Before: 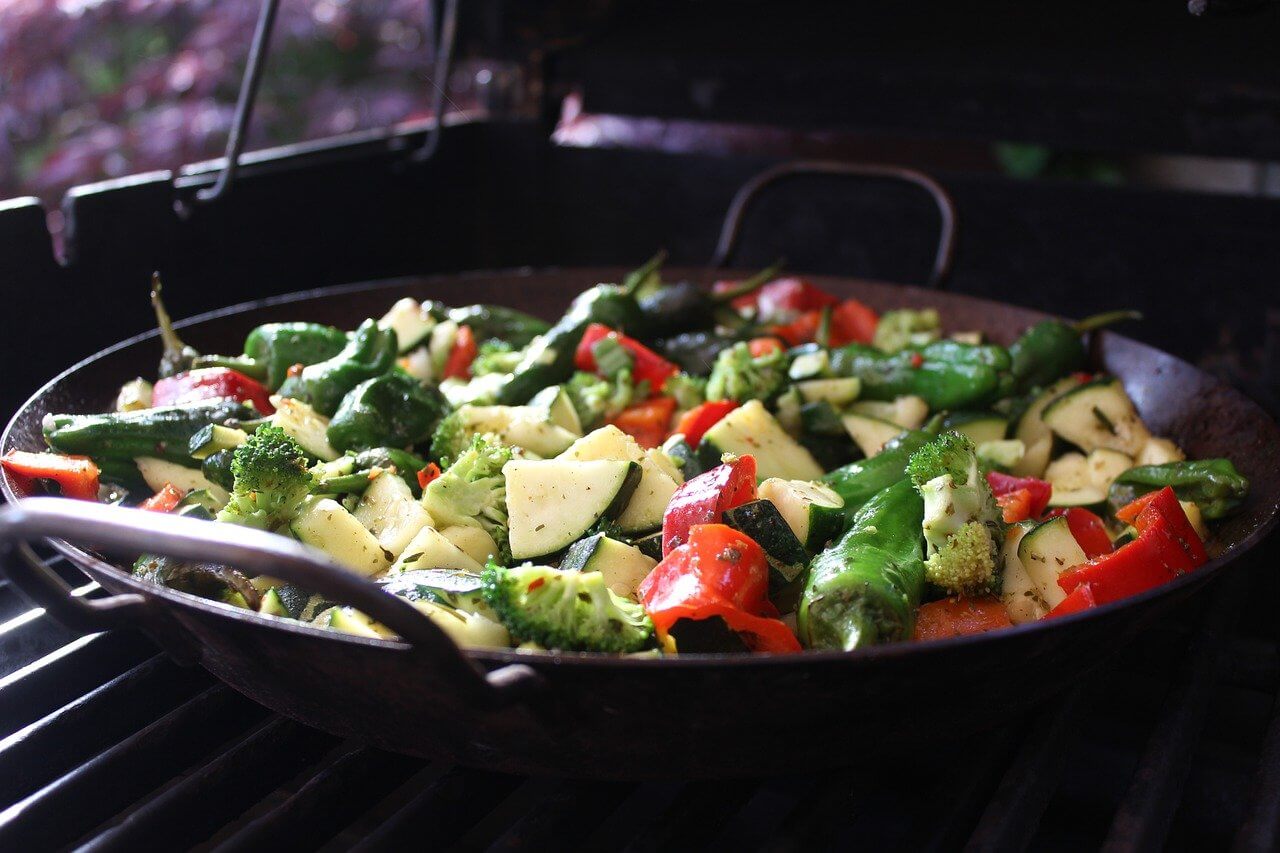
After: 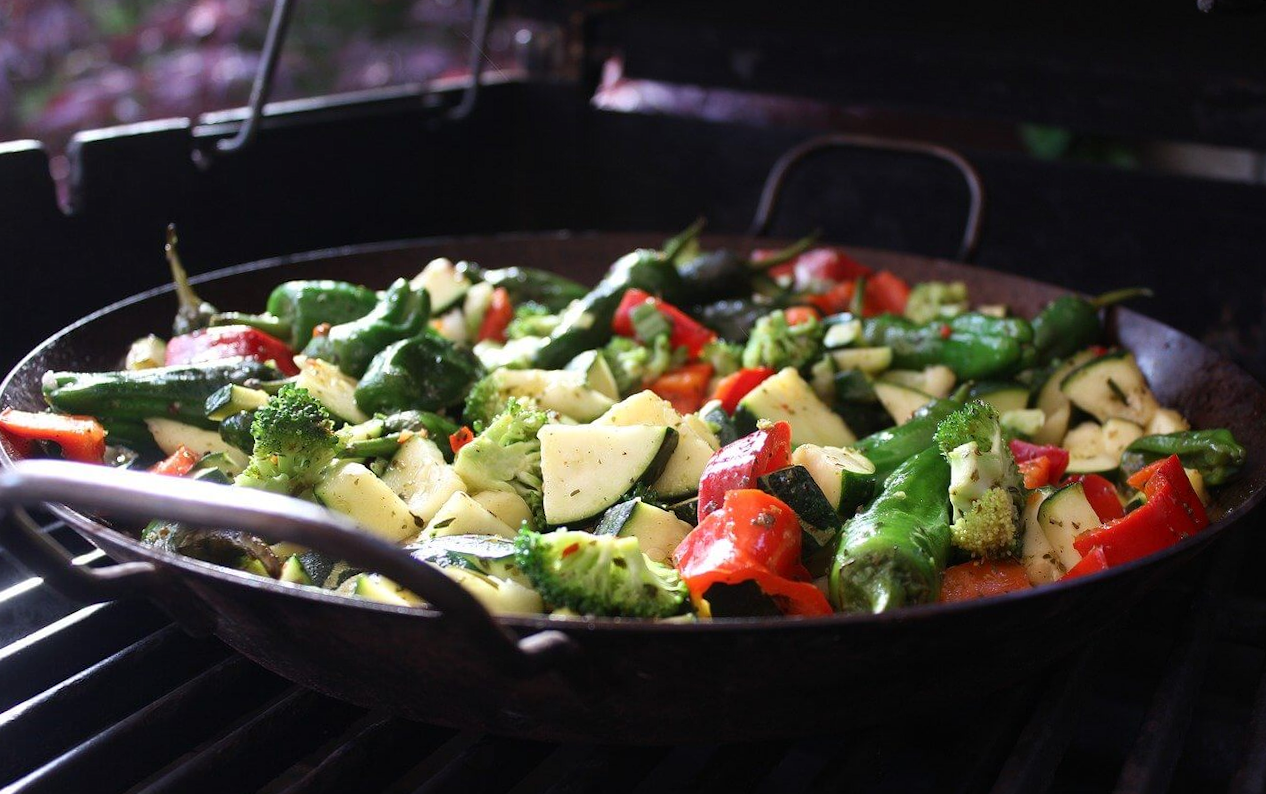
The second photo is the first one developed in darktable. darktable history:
rotate and perspective: rotation 0.679°, lens shift (horizontal) 0.136, crop left 0.009, crop right 0.991, crop top 0.078, crop bottom 0.95
contrast brightness saturation: contrast 0.05
